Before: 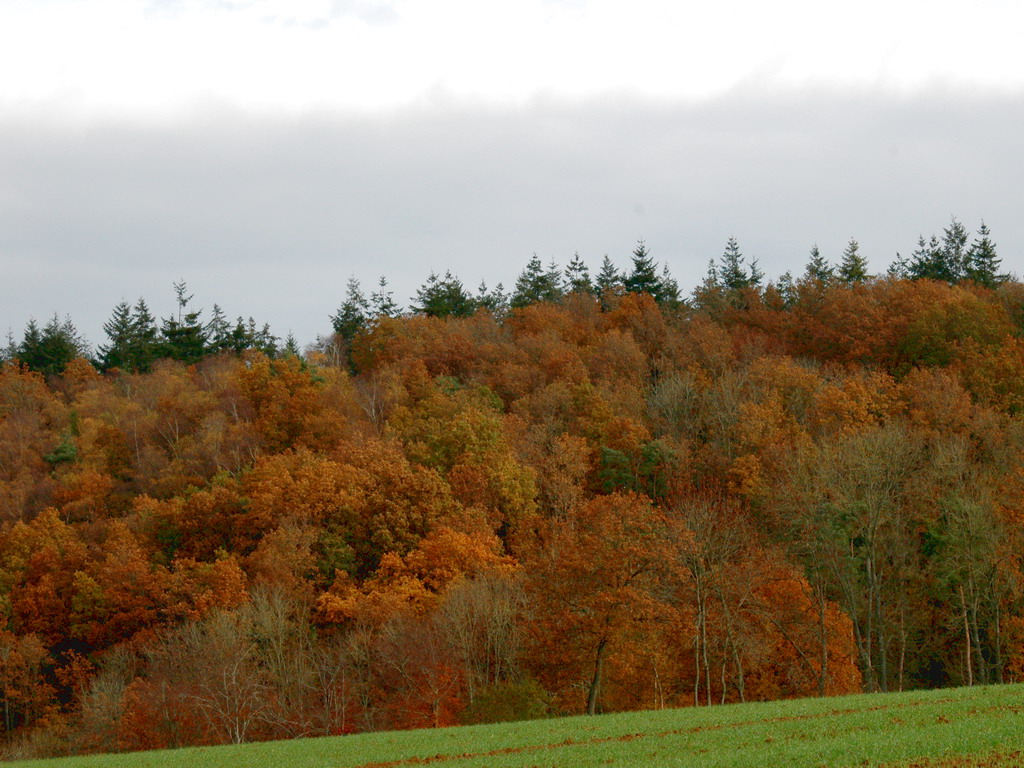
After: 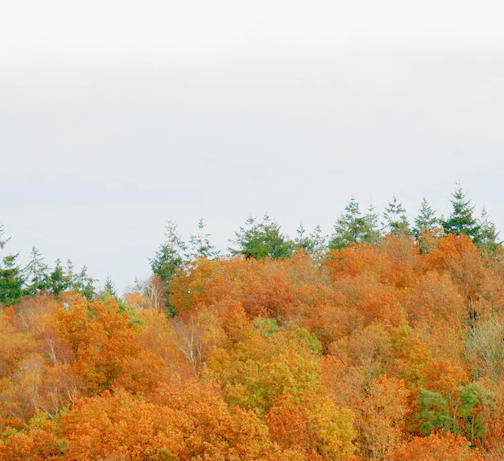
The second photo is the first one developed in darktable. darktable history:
crop: left 17.835%, top 7.675%, right 32.881%, bottom 32.213%
filmic rgb: middle gray luminance 3.44%, black relative exposure -5.92 EV, white relative exposure 6.33 EV, threshold 6 EV, dynamic range scaling 22.4%, target black luminance 0%, hardness 2.33, latitude 45.85%, contrast 0.78, highlights saturation mix 100%, shadows ↔ highlights balance 0.033%, add noise in highlights 0, preserve chrominance max RGB, color science v3 (2019), use custom middle-gray values true, iterations of high-quality reconstruction 0, contrast in highlights soft, enable highlight reconstruction true
